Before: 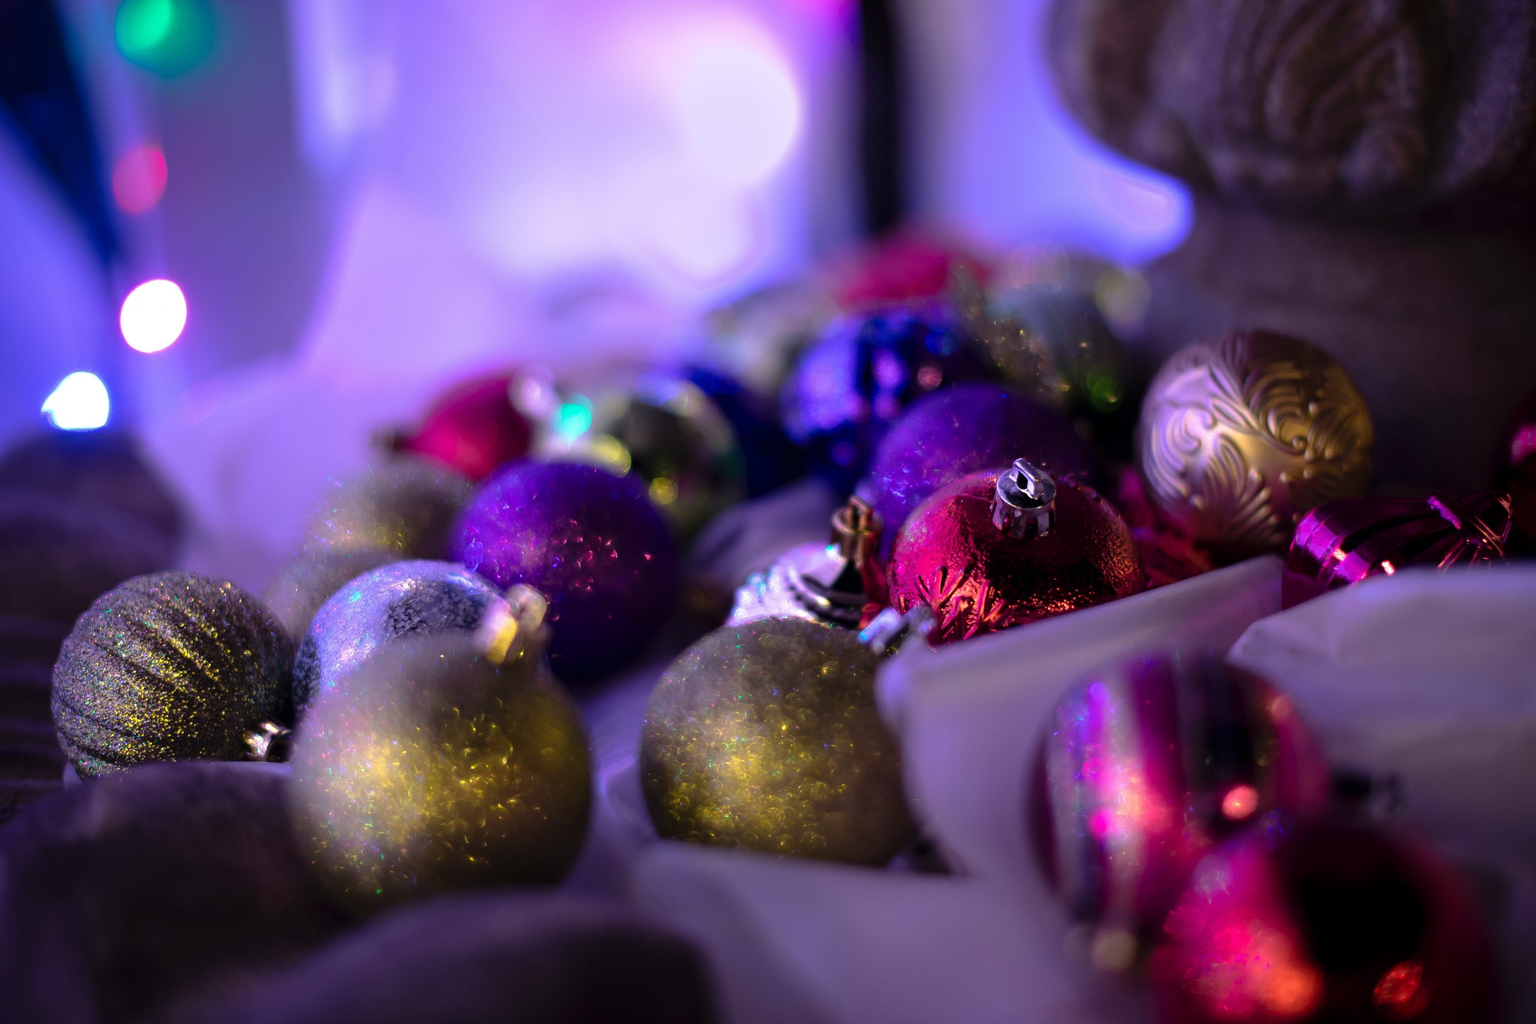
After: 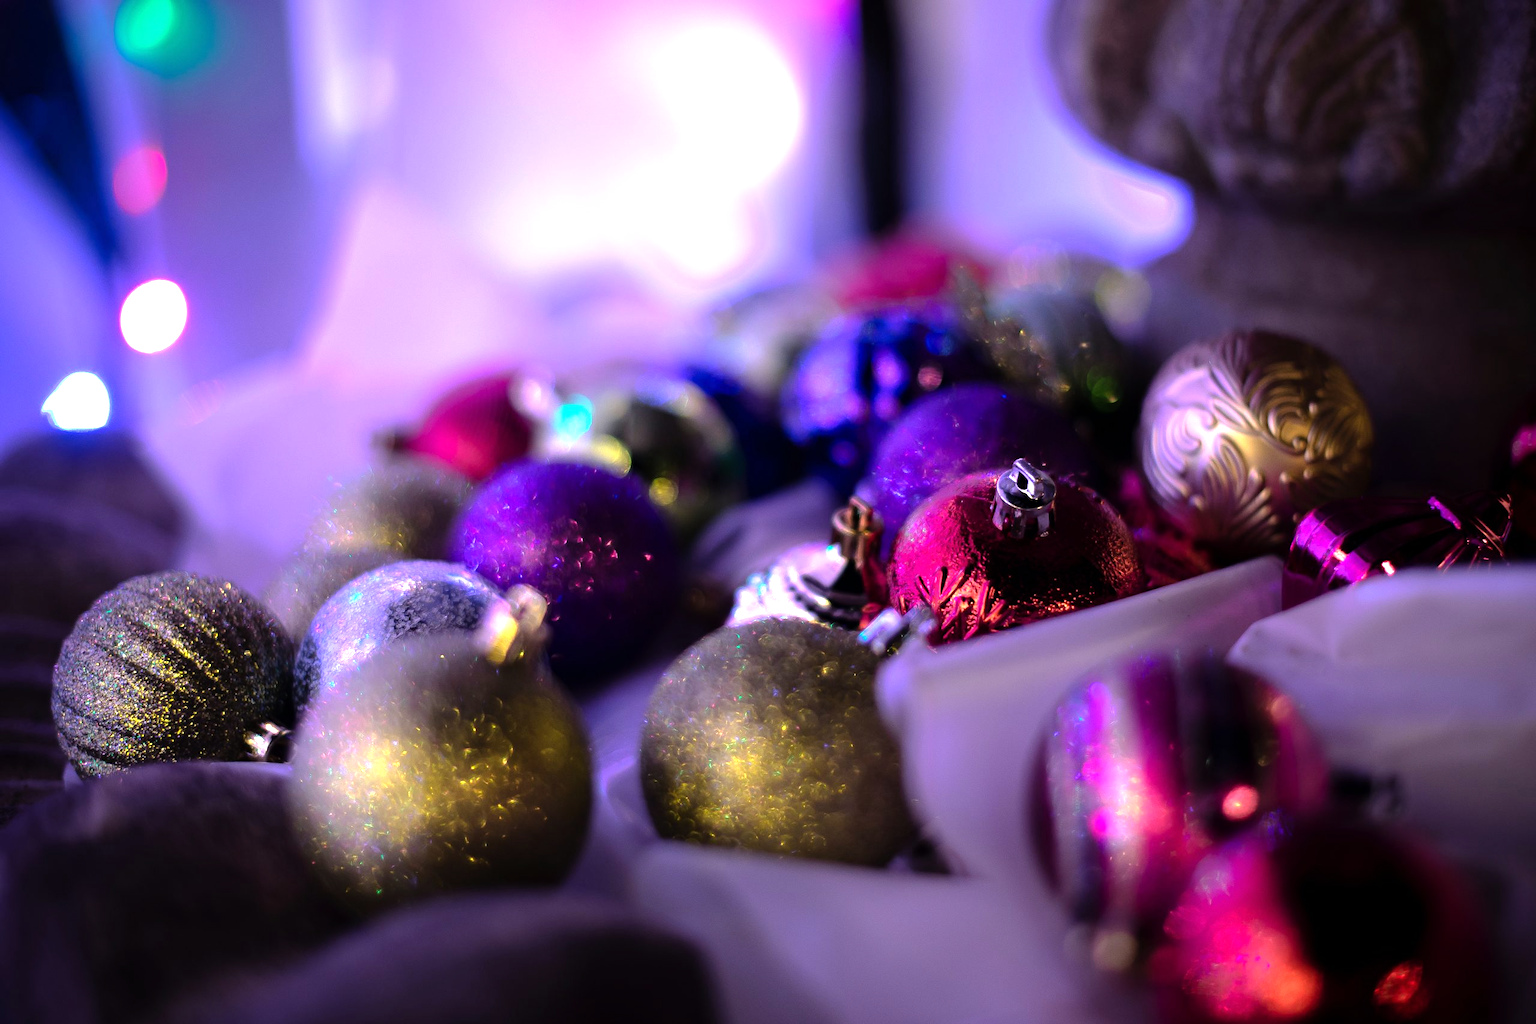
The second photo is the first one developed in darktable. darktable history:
tone equalizer: -8 EV -0.716 EV, -7 EV -0.682 EV, -6 EV -0.62 EV, -5 EV -0.362 EV, -3 EV 0.401 EV, -2 EV 0.6 EV, -1 EV 0.687 EV, +0 EV 0.729 EV
